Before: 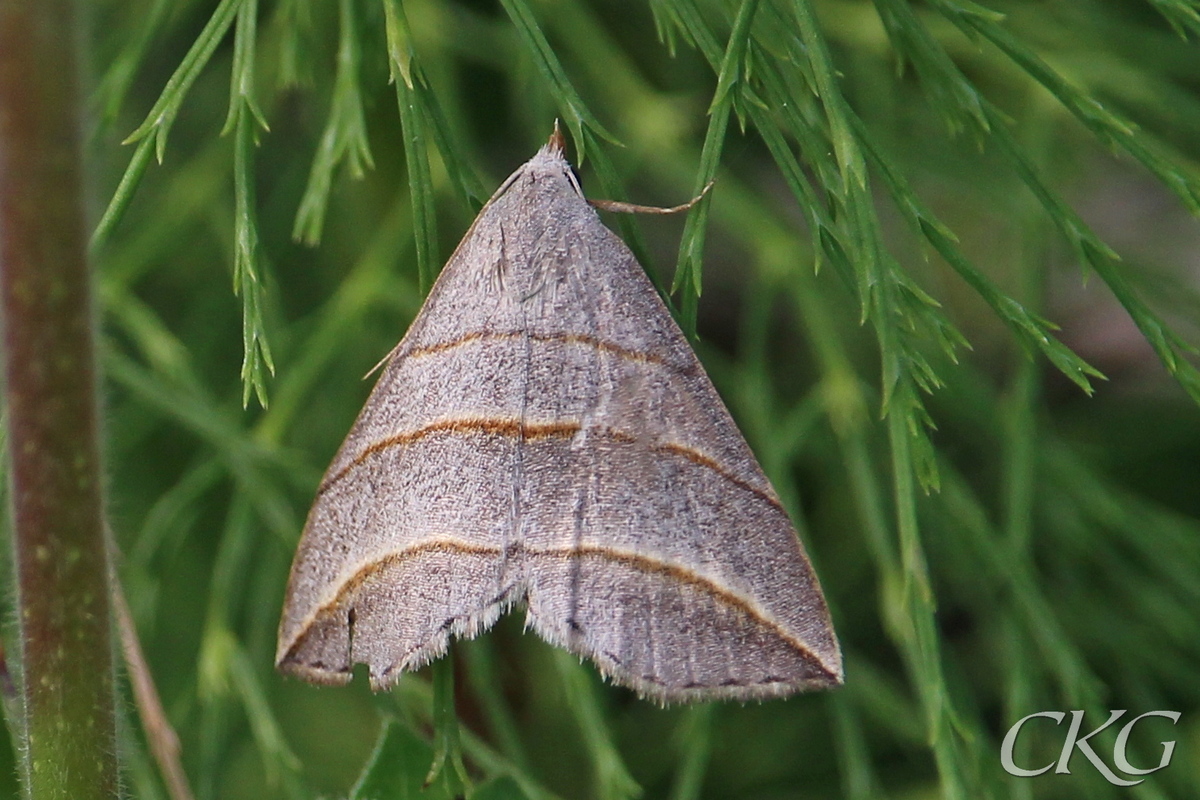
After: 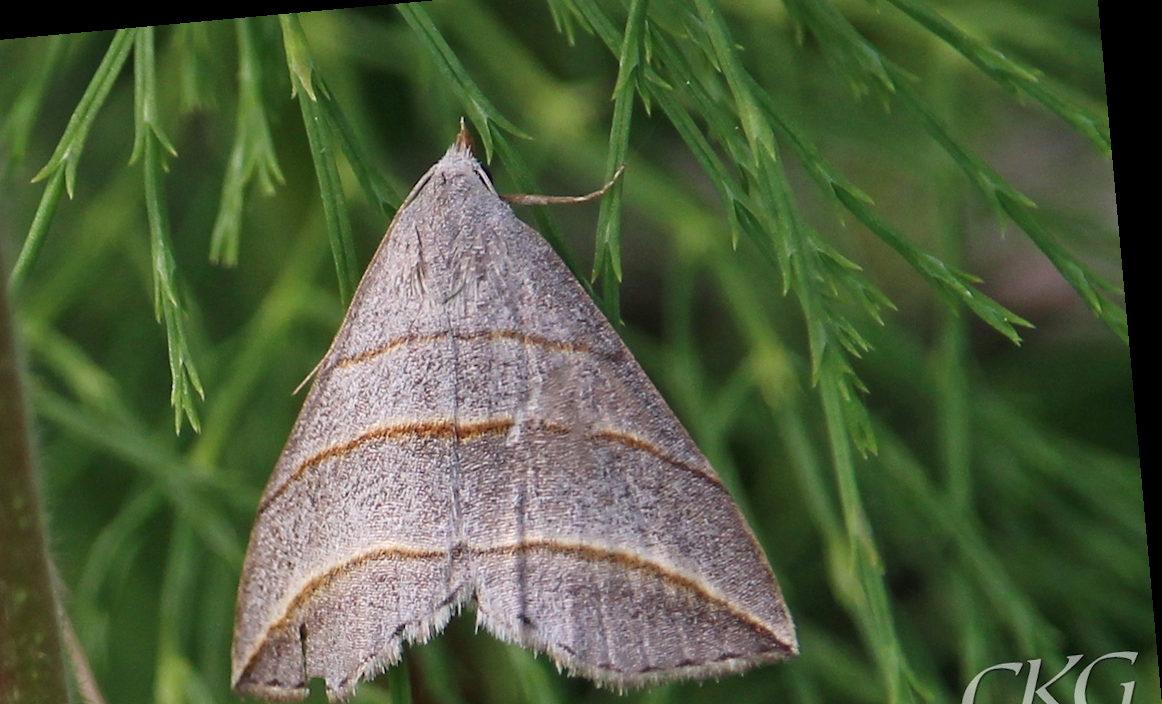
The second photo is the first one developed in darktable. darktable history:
rotate and perspective: rotation -5.2°, automatic cropping off
crop: left 8.155%, top 6.611%, bottom 15.385%
